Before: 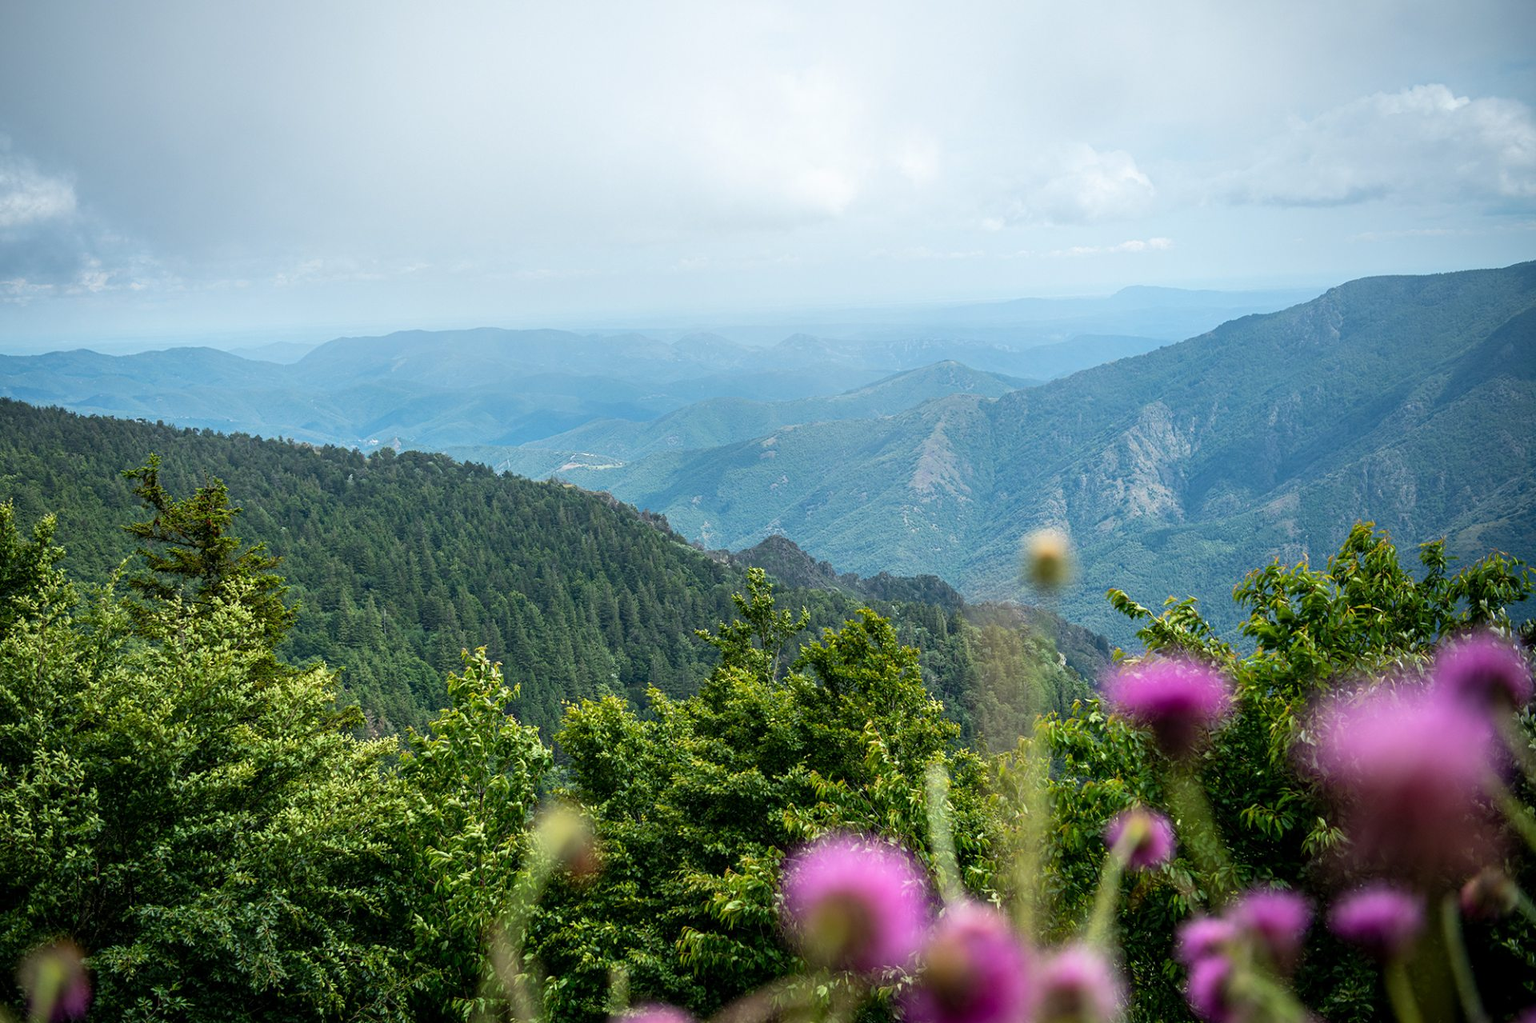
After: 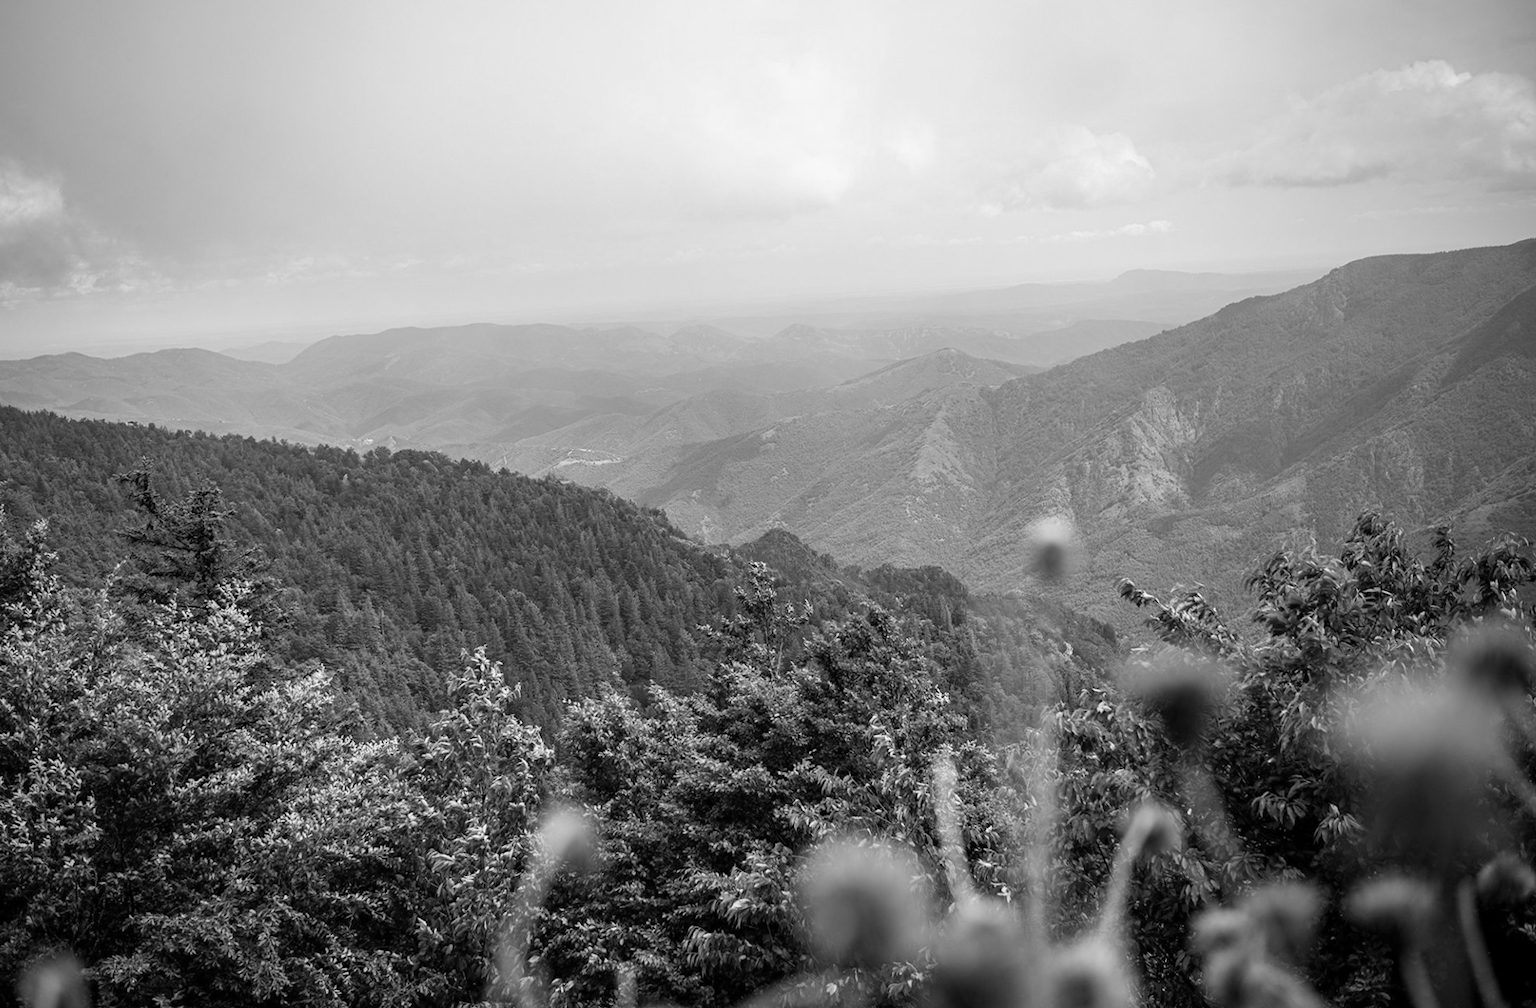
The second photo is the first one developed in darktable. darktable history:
monochrome: a -35.87, b 49.73, size 1.7
color correction: highlights a* 0.162, highlights b* 29.53, shadows a* -0.162, shadows b* 21.09
rotate and perspective: rotation -1°, crop left 0.011, crop right 0.989, crop top 0.025, crop bottom 0.975
